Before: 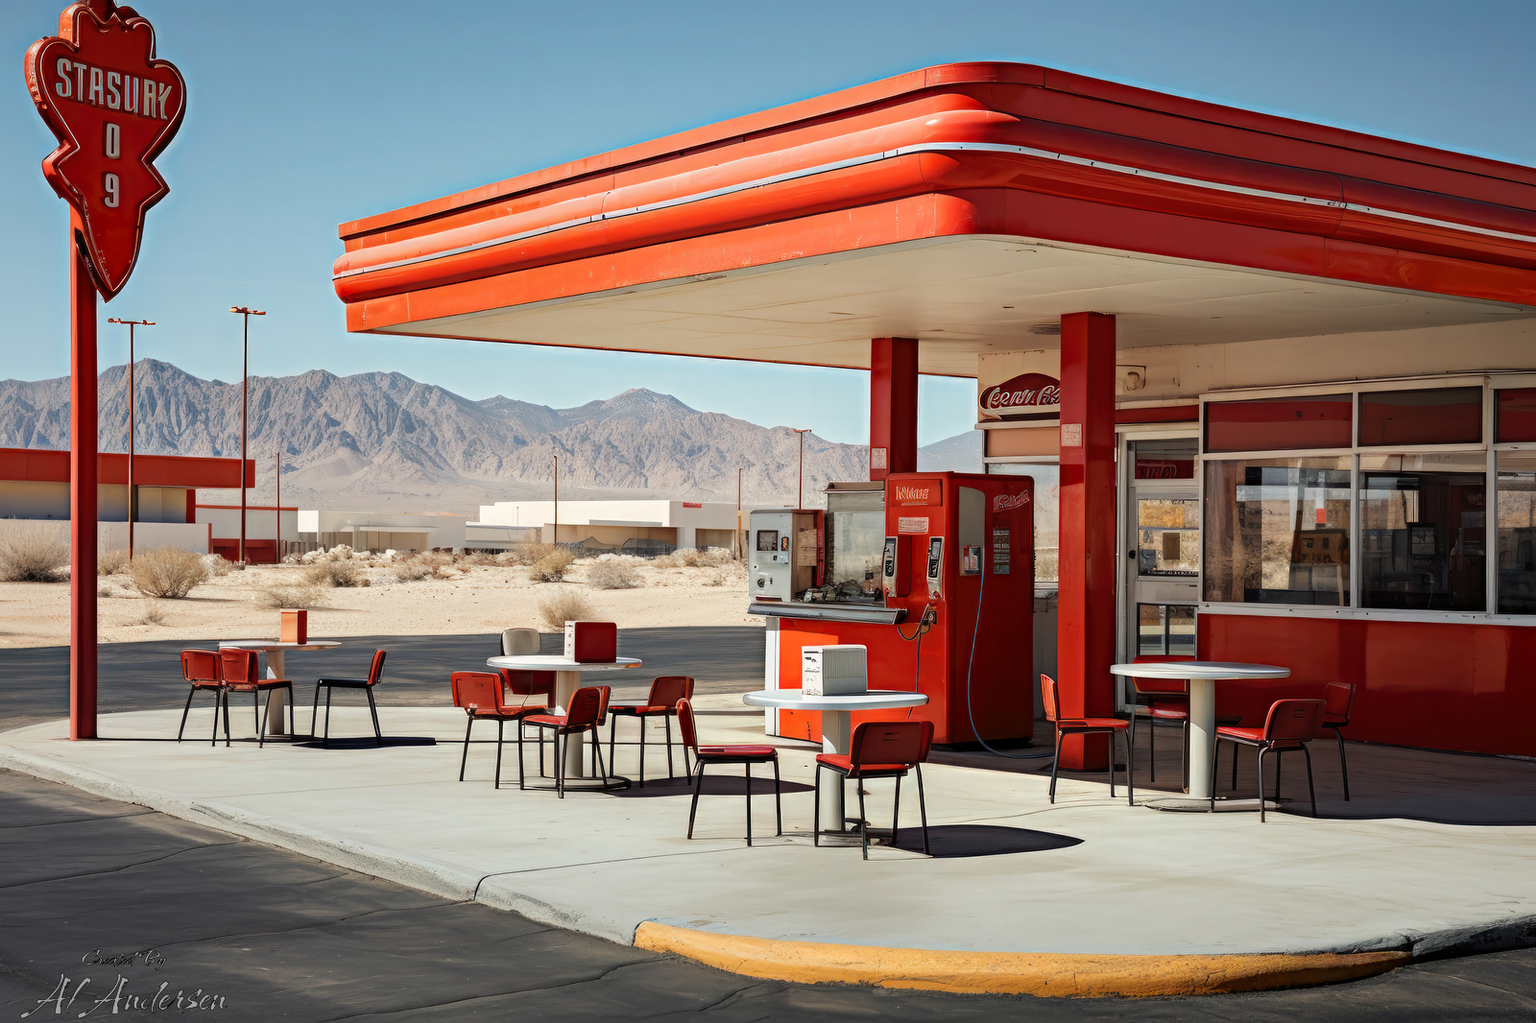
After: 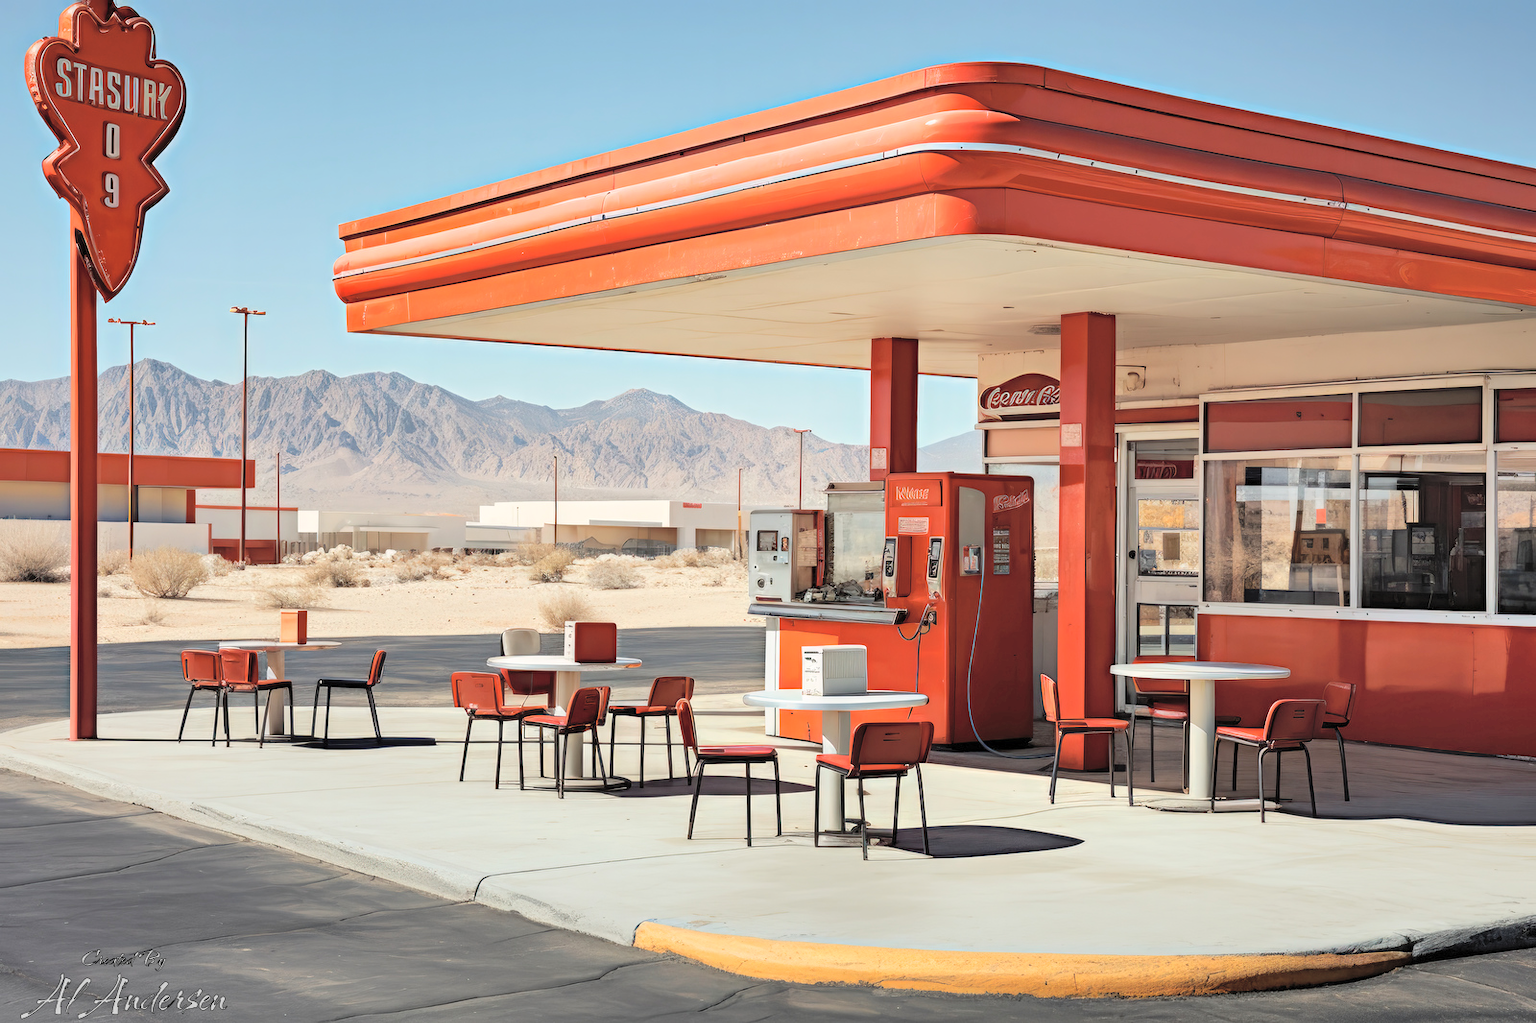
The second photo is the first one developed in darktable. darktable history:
shadows and highlights: shadows 60, soften with gaussian
global tonemap: drago (0.7, 100)
